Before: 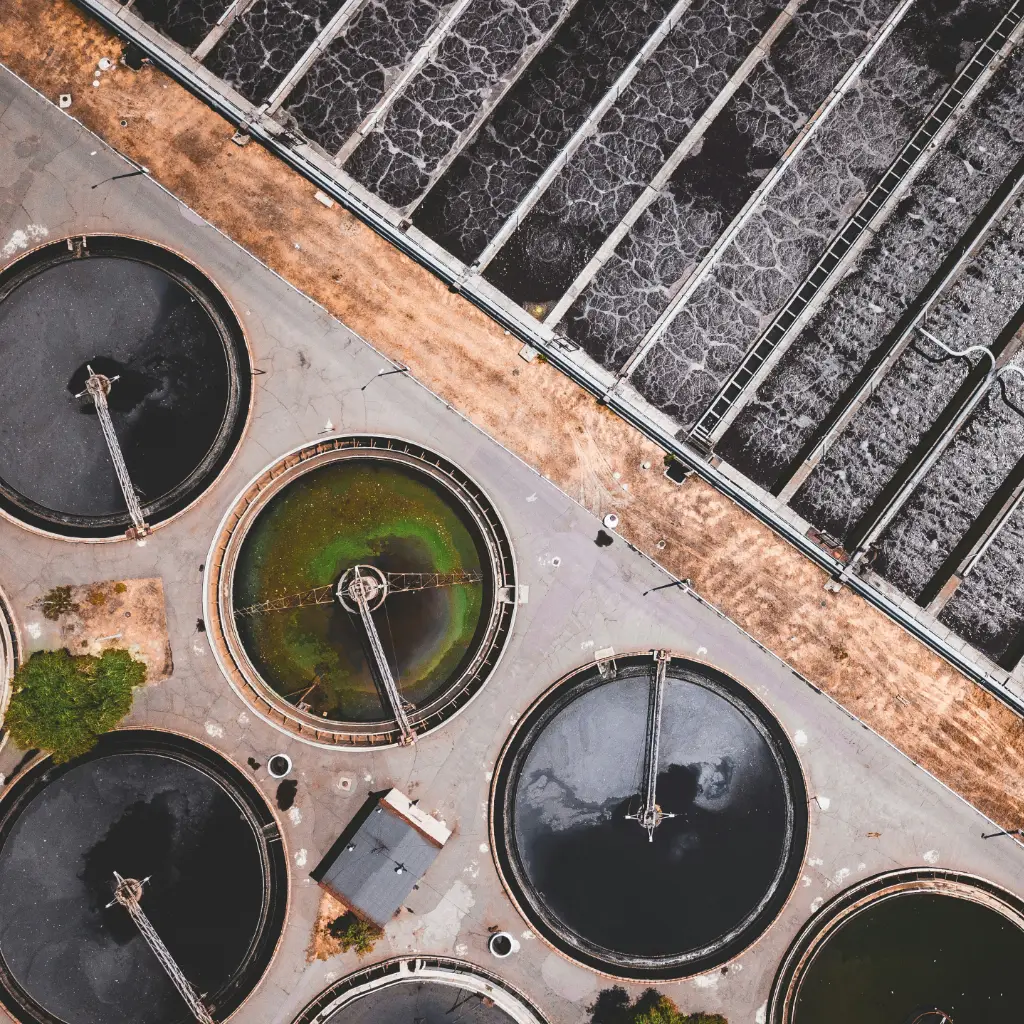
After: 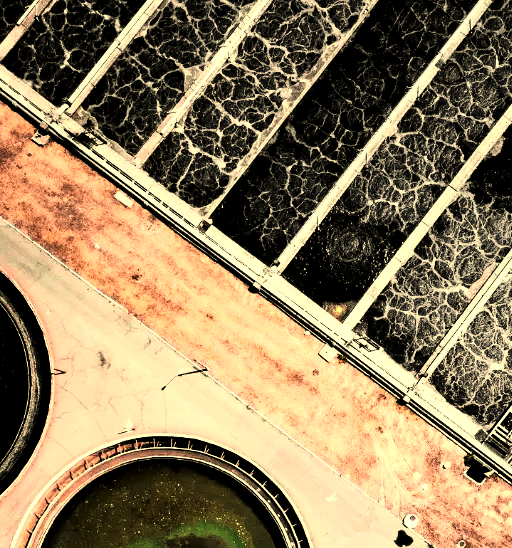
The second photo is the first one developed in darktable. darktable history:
crop: left 19.556%, right 30.401%, bottom 46.458%
tone equalizer: -8 EV -0.417 EV, -7 EV -0.389 EV, -6 EV -0.333 EV, -5 EV -0.222 EV, -3 EV 0.222 EV, -2 EV 0.333 EV, -1 EV 0.389 EV, +0 EV 0.417 EV, edges refinement/feathering 500, mask exposure compensation -1.57 EV, preserve details no
levels: levels [0.101, 0.578, 0.953]
tone curve: curves: ch0 [(0, 0.011) (0.053, 0.026) (0.174, 0.115) (0.398, 0.444) (0.673, 0.775) (0.829, 0.906) (0.991, 0.981)]; ch1 [(0, 0) (0.276, 0.206) (0.409, 0.383) (0.473, 0.458) (0.492, 0.499) (0.521, 0.502) (0.546, 0.543) (0.585, 0.617) (0.659, 0.686) (0.78, 0.8) (1, 1)]; ch2 [(0, 0) (0.438, 0.449) (0.473, 0.469) (0.503, 0.5) (0.523, 0.538) (0.562, 0.598) (0.612, 0.635) (0.695, 0.713) (1, 1)], color space Lab, independent channels, preserve colors none
white balance: red 1.123, blue 0.83
